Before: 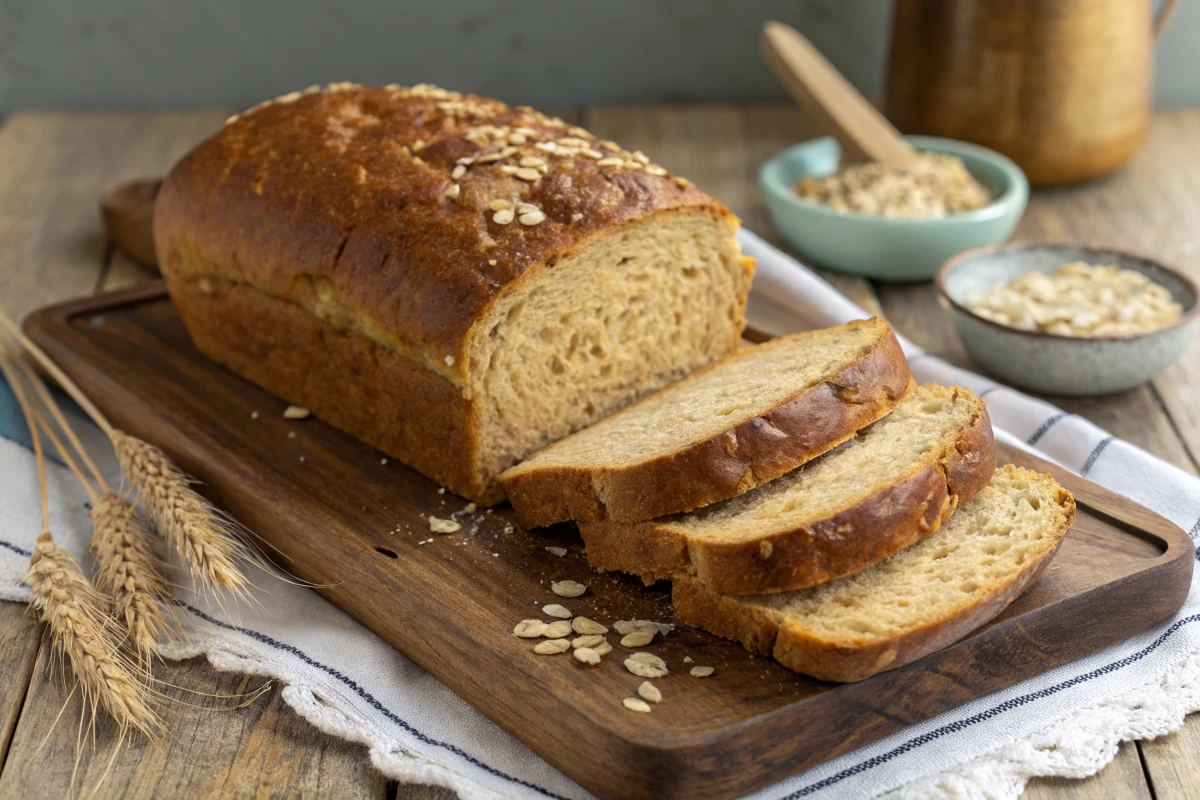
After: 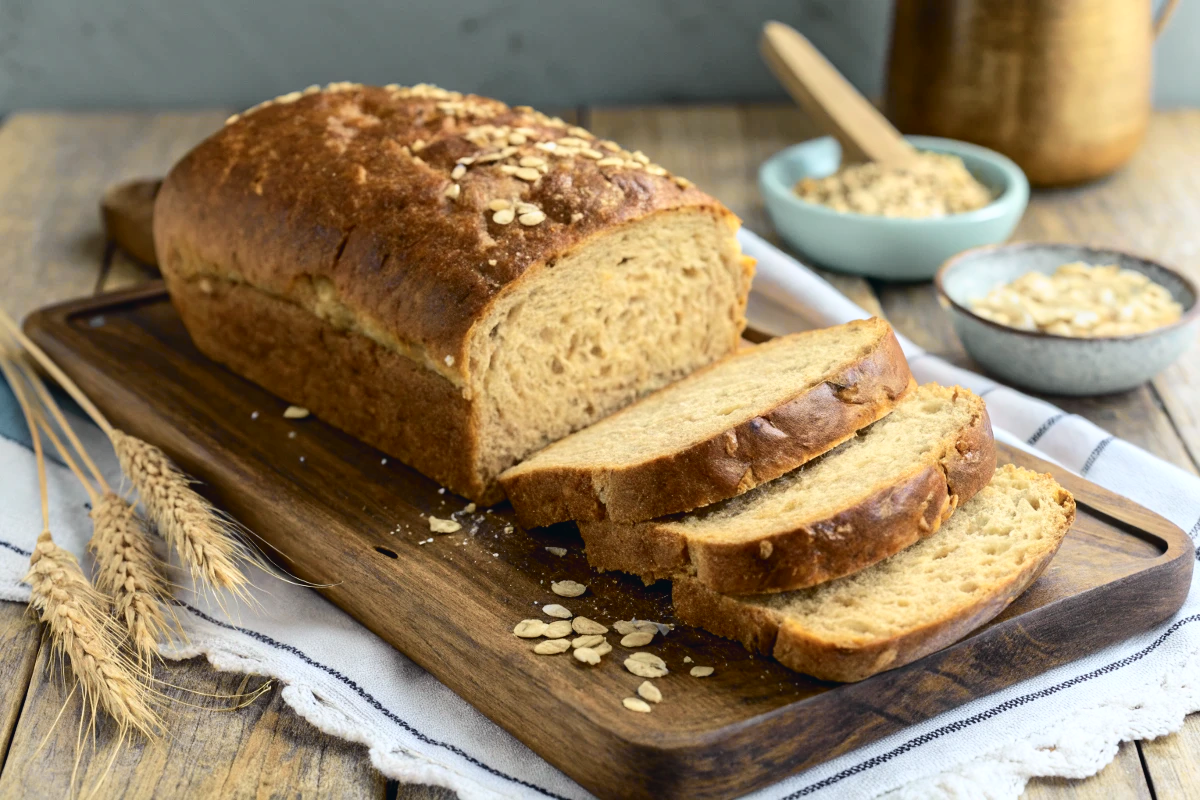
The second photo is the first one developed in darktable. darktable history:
tone curve: curves: ch0 [(0, 0.023) (0.087, 0.065) (0.184, 0.168) (0.45, 0.54) (0.57, 0.683) (0.722, 0.825) (0.877, 0.948) (1, 1)]; ch1 [(0, 0) (0.388, 0.369) (0.44, 0.44) (0.489, 0.481) (0.534, 0.528) (0.657, 0.655) (1, 1)]; ch2 [(0, 0) (0.353, 0.317) (0.408, 0.427) (0.472, 0.46) (0.5, 0.488) (0.537, 0.518) (0.576, 0.592) (0.625, 0.631) (1, 1)], color space Lab, independent channels, preserve colors none
